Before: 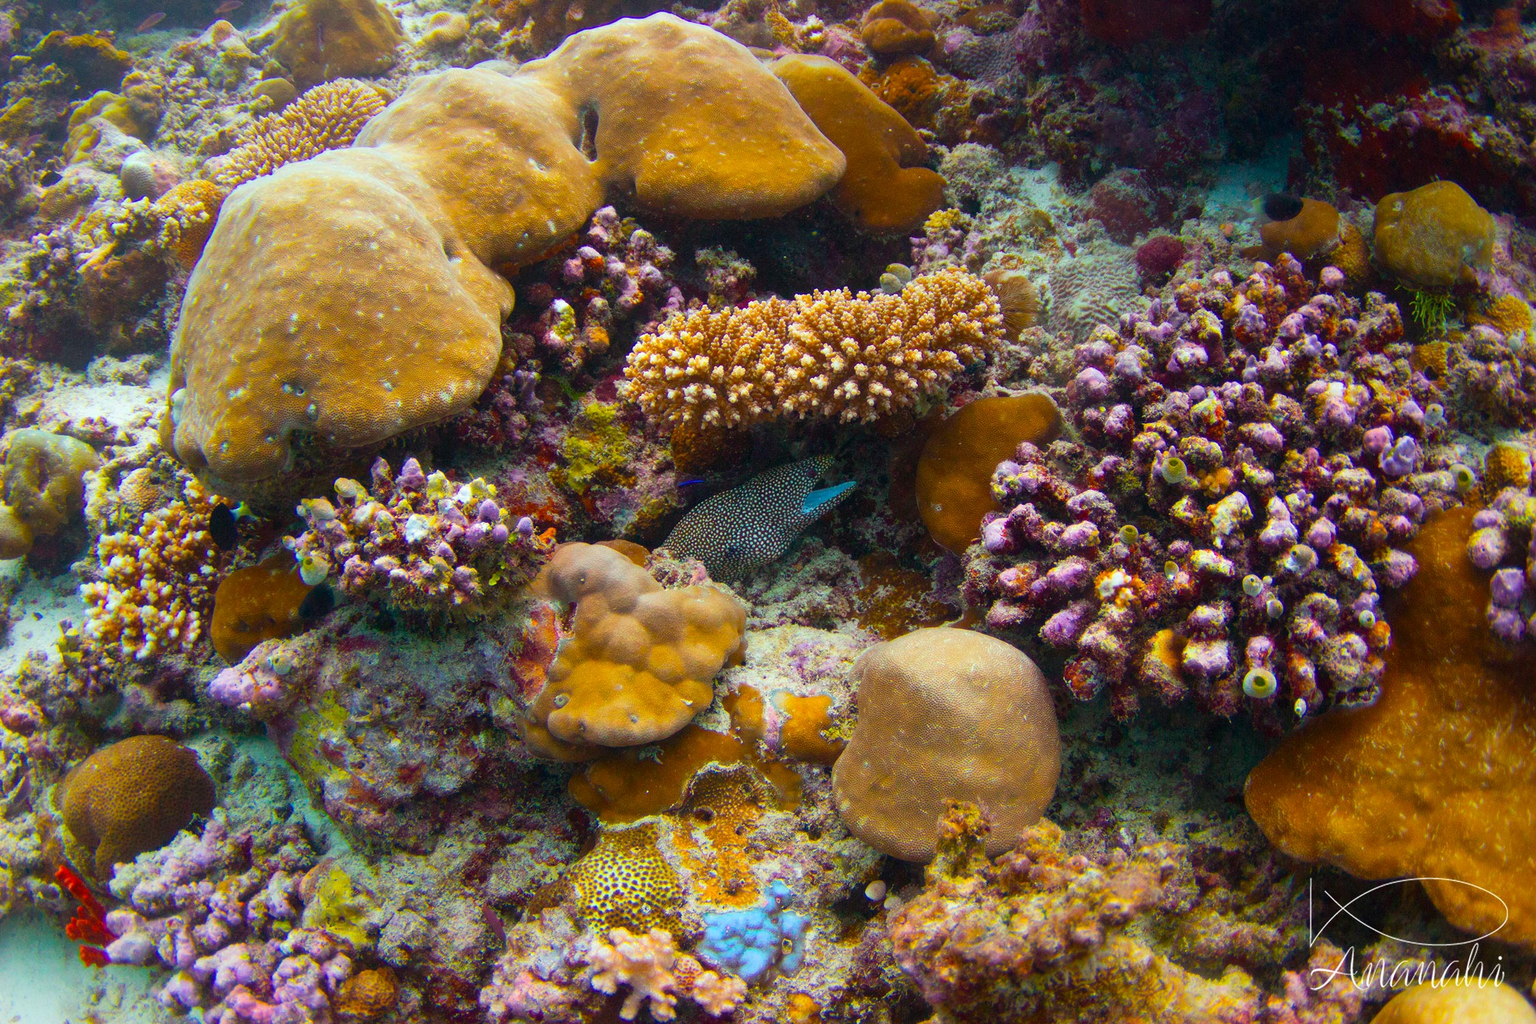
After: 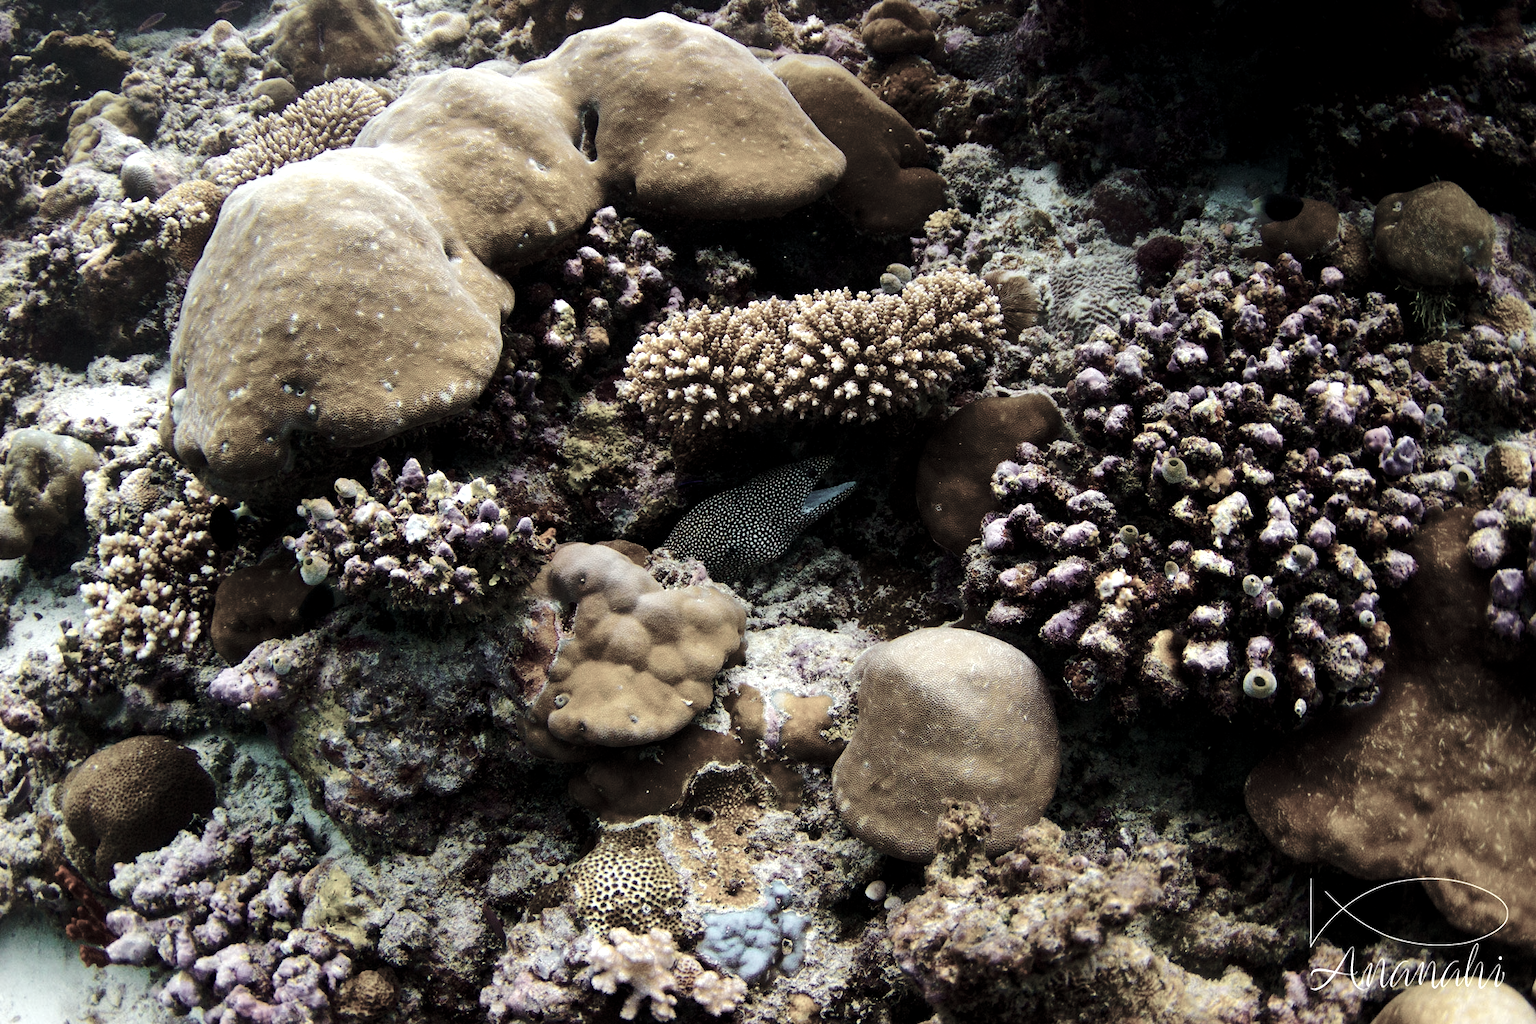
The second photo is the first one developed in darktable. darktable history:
color correction: highlights b* -0.03, saturation 0.235
exposure: black level correction 0.009, exposure -0.164 EV, compensate exposure bias true, compensate highlight preservation false
color balance rgb: perceptual saturation grading › global saturation 27.524%, perceptual saturation grading › highlights -25.852%, perceptual saturation grading › shadows 25.399%, perceptual brilliance grading › highlights 18.382%, perceptual brilliance grading › mid-tones 31.946%, perceptual brilliance grading › shadows -31.022%
base curve: curves: ch0 [(0, 0) (0.073, 0.04) (0.157, 0.139) (0.492, 0.492) (0.758, 0.758) (1, 1)], preserve colors none
